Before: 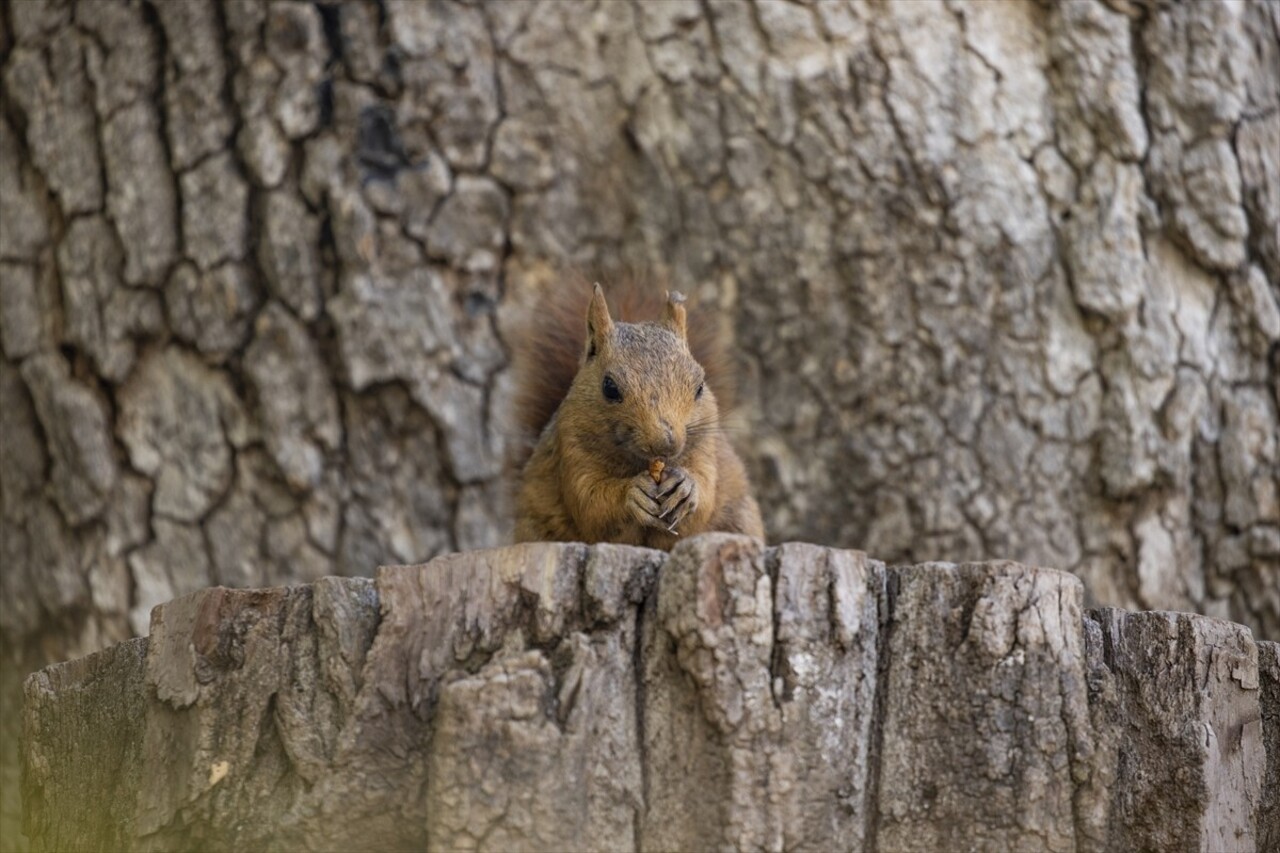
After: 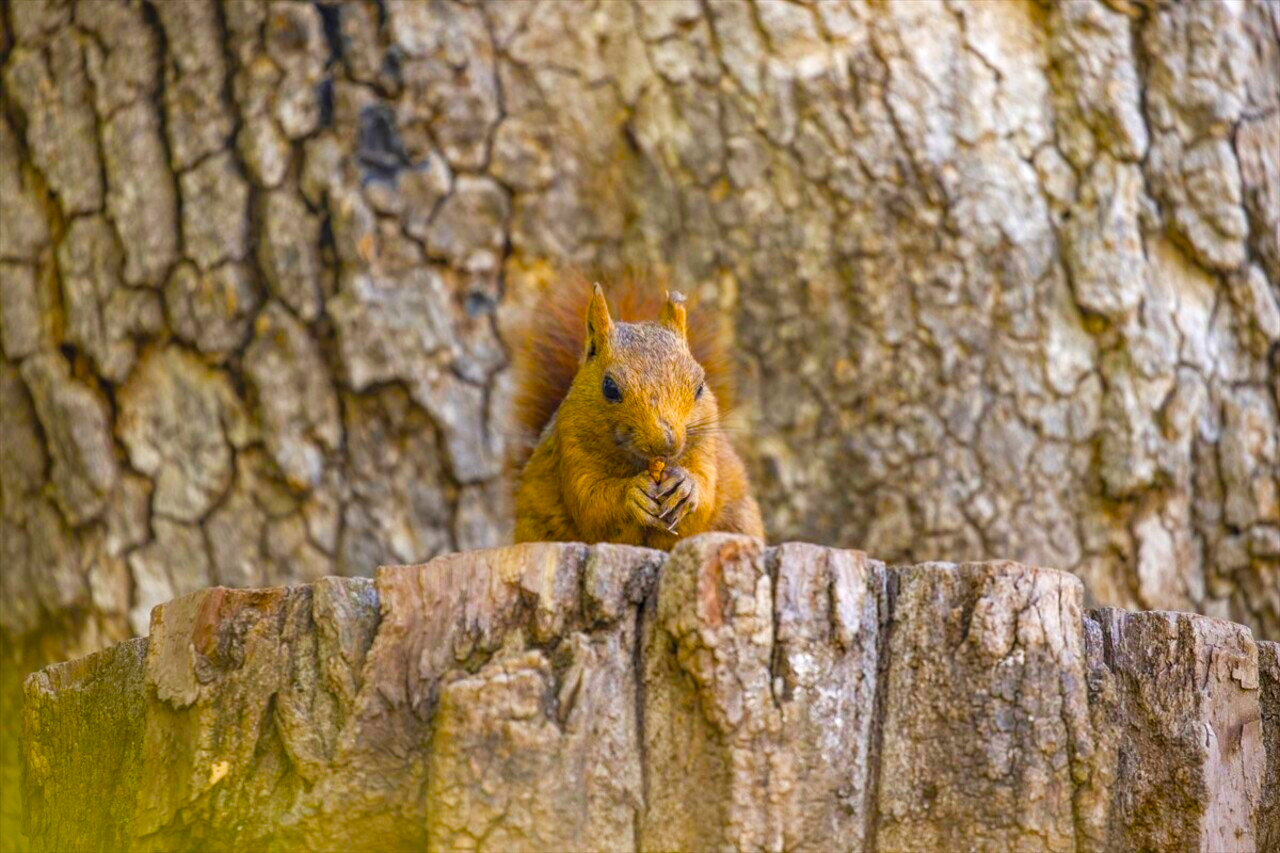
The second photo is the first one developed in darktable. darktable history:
local contrast: detail 110%
contrast brightness saturation: brightness 0.09, saturation 0.19
color balance rgb: linear chroma grading › shadows 10%, linear chroma grading › highlights 10%, linear chroma grading › global chroma 15%, linear chroma grading › mid-tones 15%, perceptual saturation grading › global saturation 40%, perceptual saturation grading › highlights -25%, perceptual saturation grading › mid-tones 35%, perceptual saturation grading › shadows 35%, perceptual brilliance grading › global brilliance 11.29%, global vibrance 11.29%
